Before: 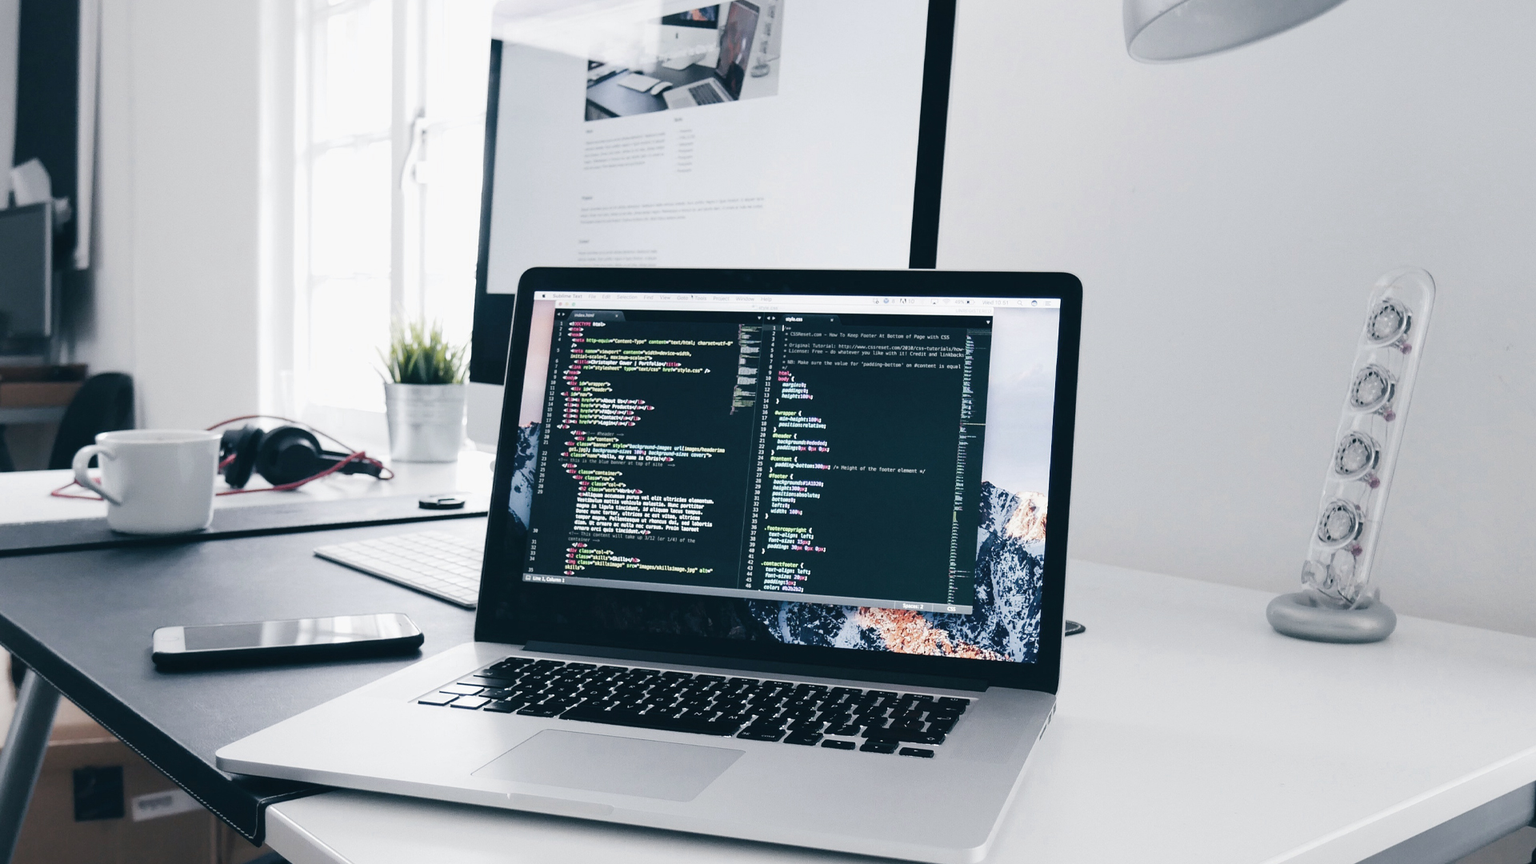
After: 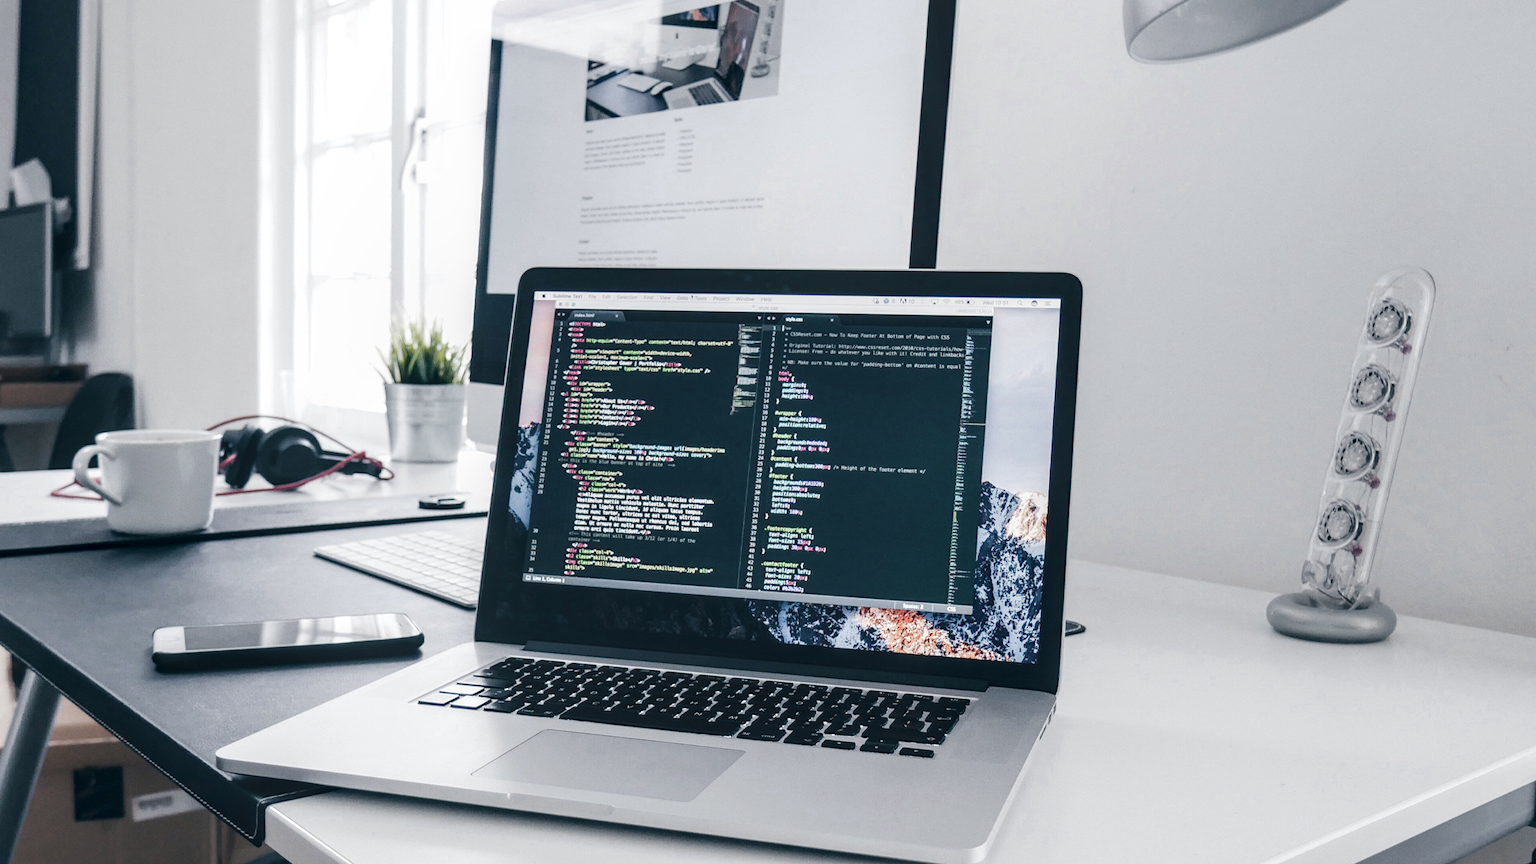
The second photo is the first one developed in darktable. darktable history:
white balance: red 1, blue 1
local contrast: highlights 61%, detail 143%, midtone range 0.428
